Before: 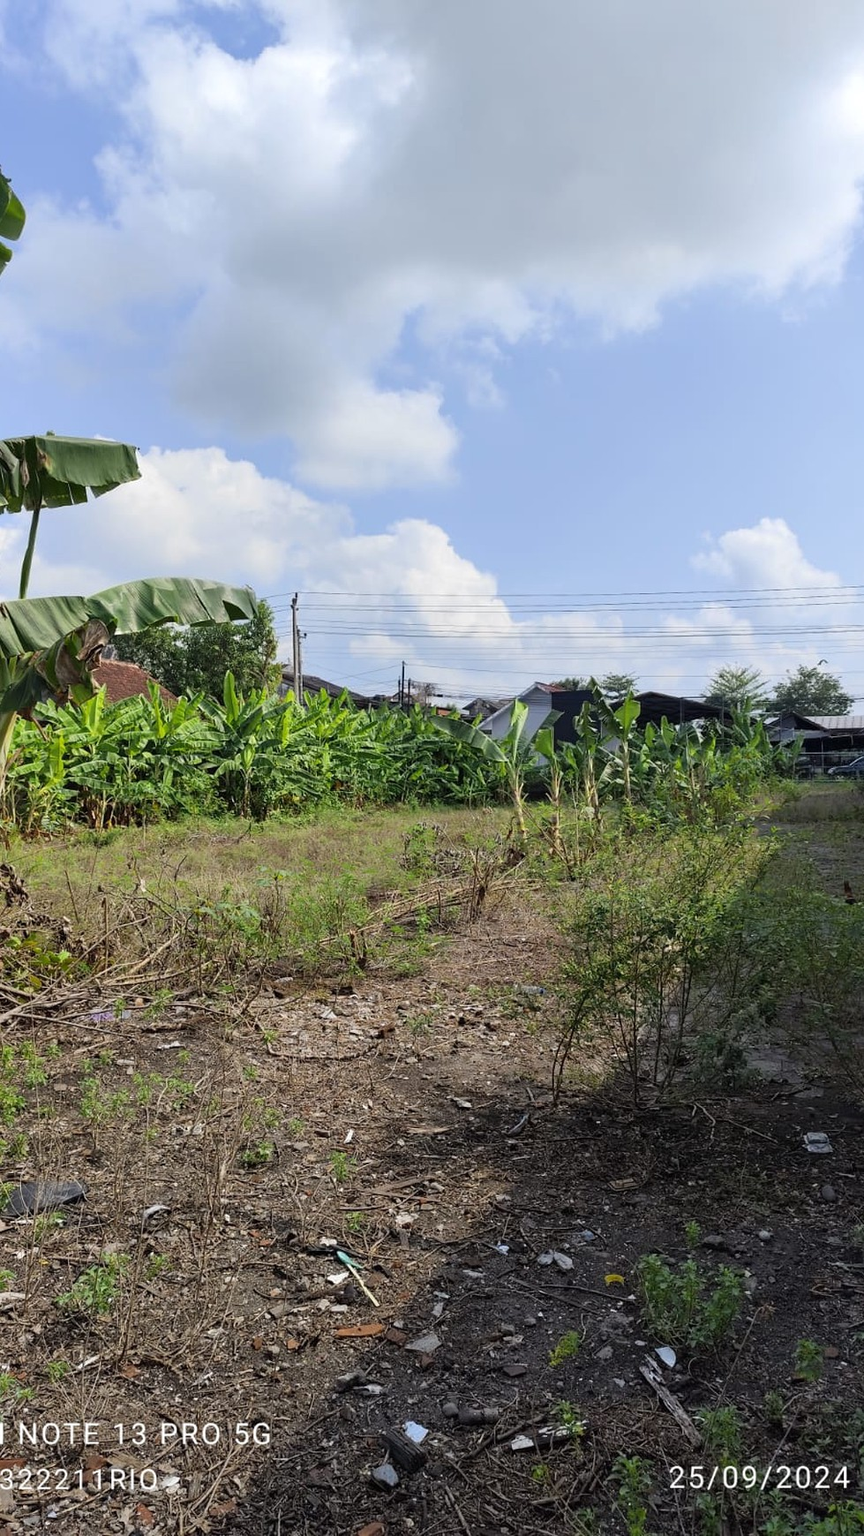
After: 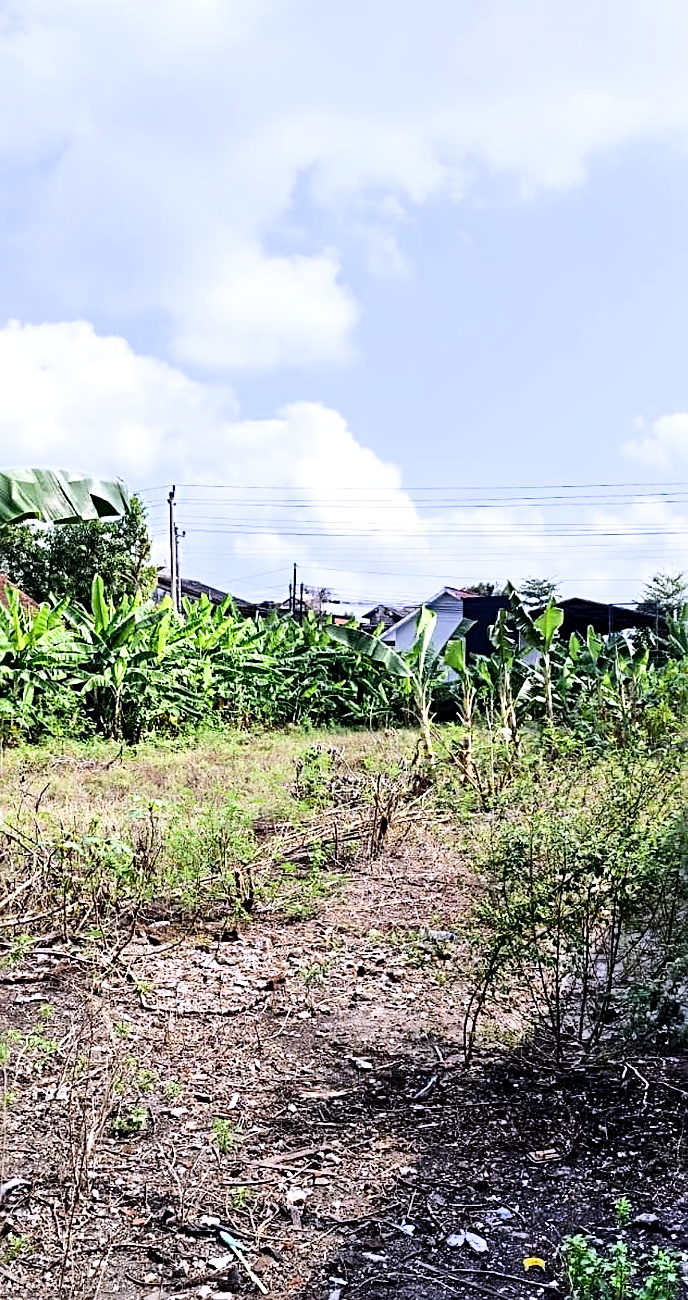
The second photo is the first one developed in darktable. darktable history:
crop and rotate: left 16.587%, top 10.718%, right 13.062%, bottom 14.52%
exposure: black level correction 0, exposure 1.2 EV, compensate highlight preservation false
shadows and highlights: radius 110.63, shadows 50.94, white point adjustment 9.09, highlights -5.2, soften with gaussian
filmic rgb: black relative exposure -7.5 EV, white relative exposure 5 EV, hardness 3.34, contrast 1.297, iterations of high-quality reconstruction 10
sharpen: radius 3.136
contrast brightness saturation: contrast 0.132, brightness -0.236, saturation 0.138
color calibration: illuminant as shot in camera, x 0.362, y 0.384, temperature 4545.57 K
